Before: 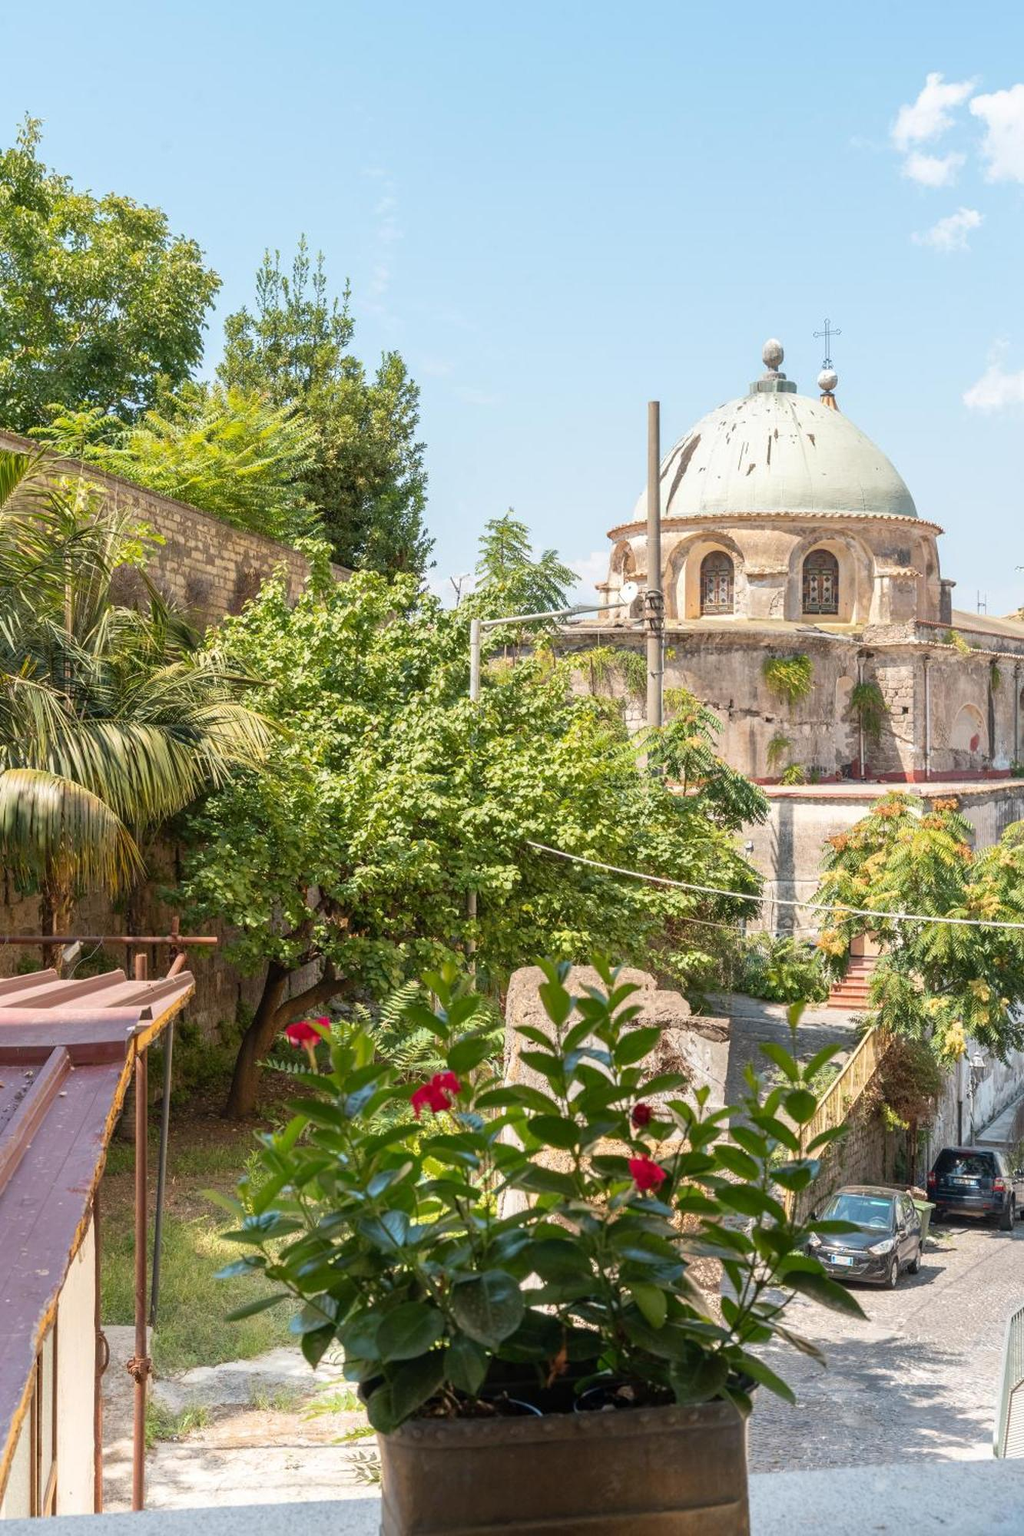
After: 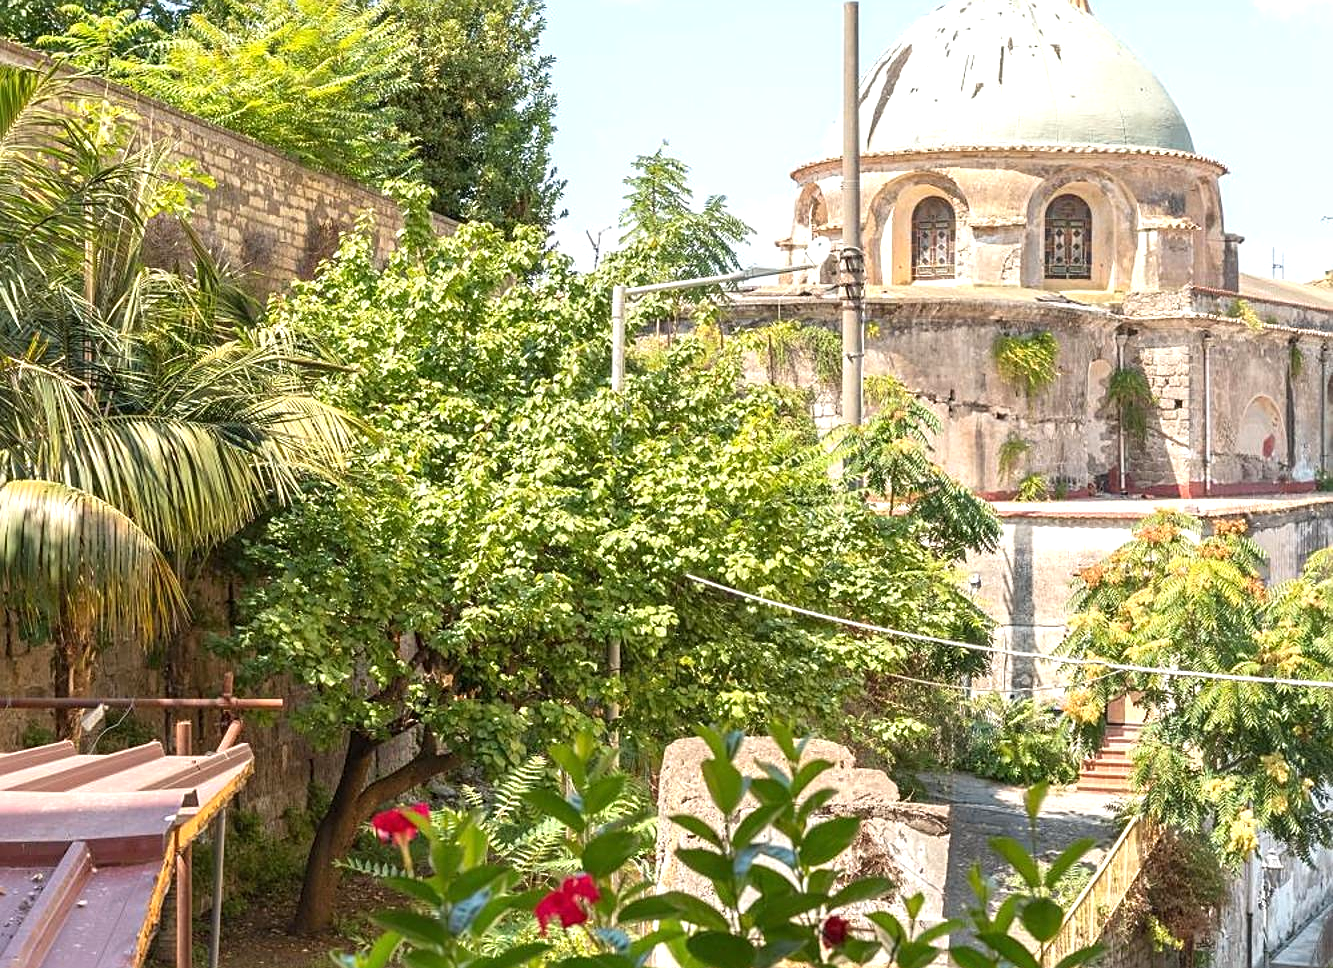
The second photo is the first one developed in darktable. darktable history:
crop and rotate: top 26.056%, bottom 25.543%
sharpen: on, module defaults
exposure: exposure 0.485 EV, compensate highlight preservation false
